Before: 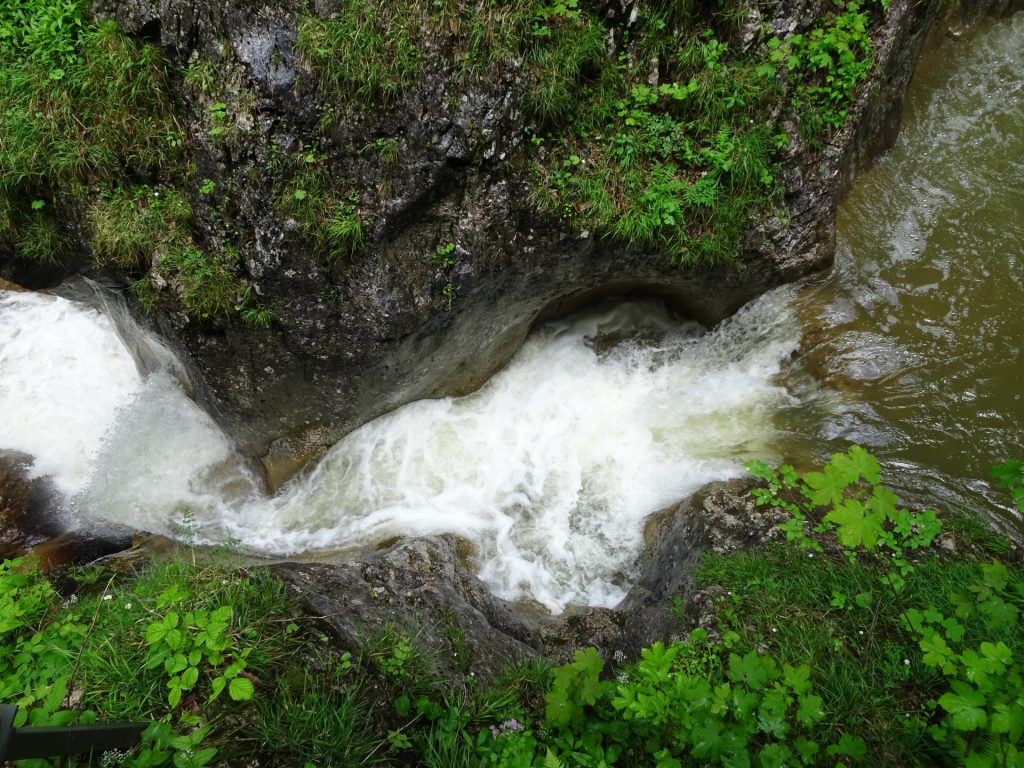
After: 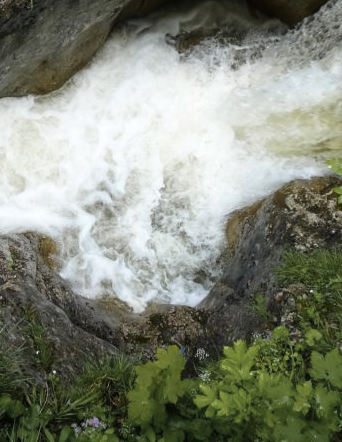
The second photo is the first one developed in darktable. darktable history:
color zones: curves: ch1 [(0.263, 0.53) (0.376, 0.287) (0.487, 0.512) (0.748, 0.547) (1, 0.513)]; ch2 [(0.262, 0.45) (0.751, 0.477)]
crop: left 40.916%, top 39.324%, right 25.598%, bottom 3.088%
